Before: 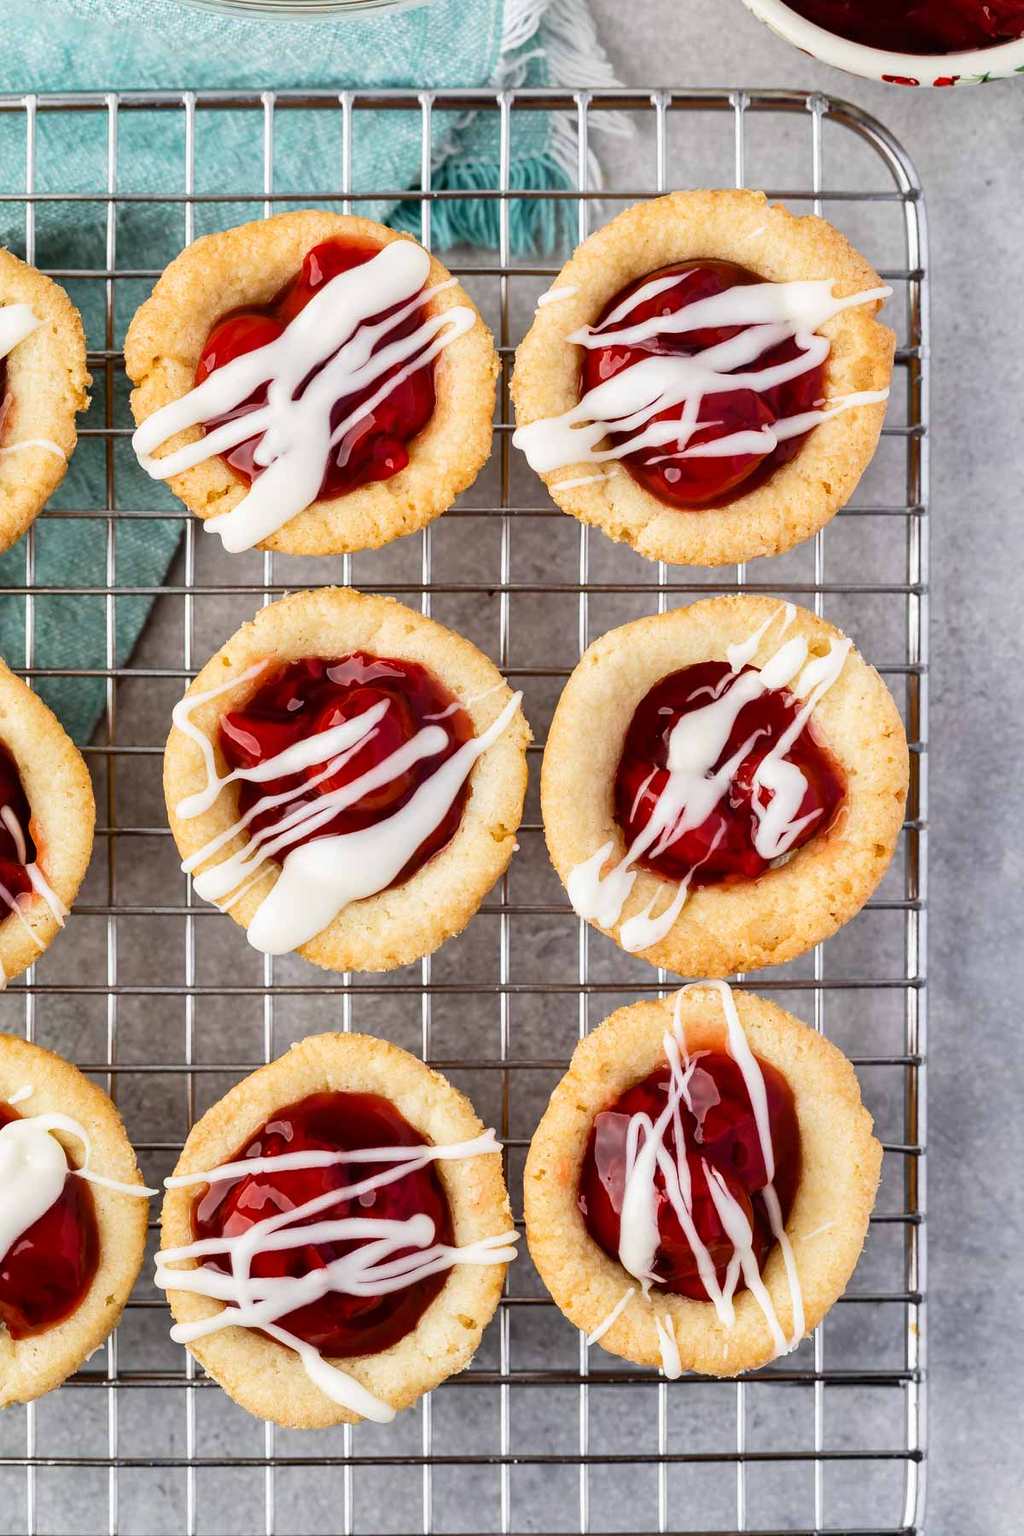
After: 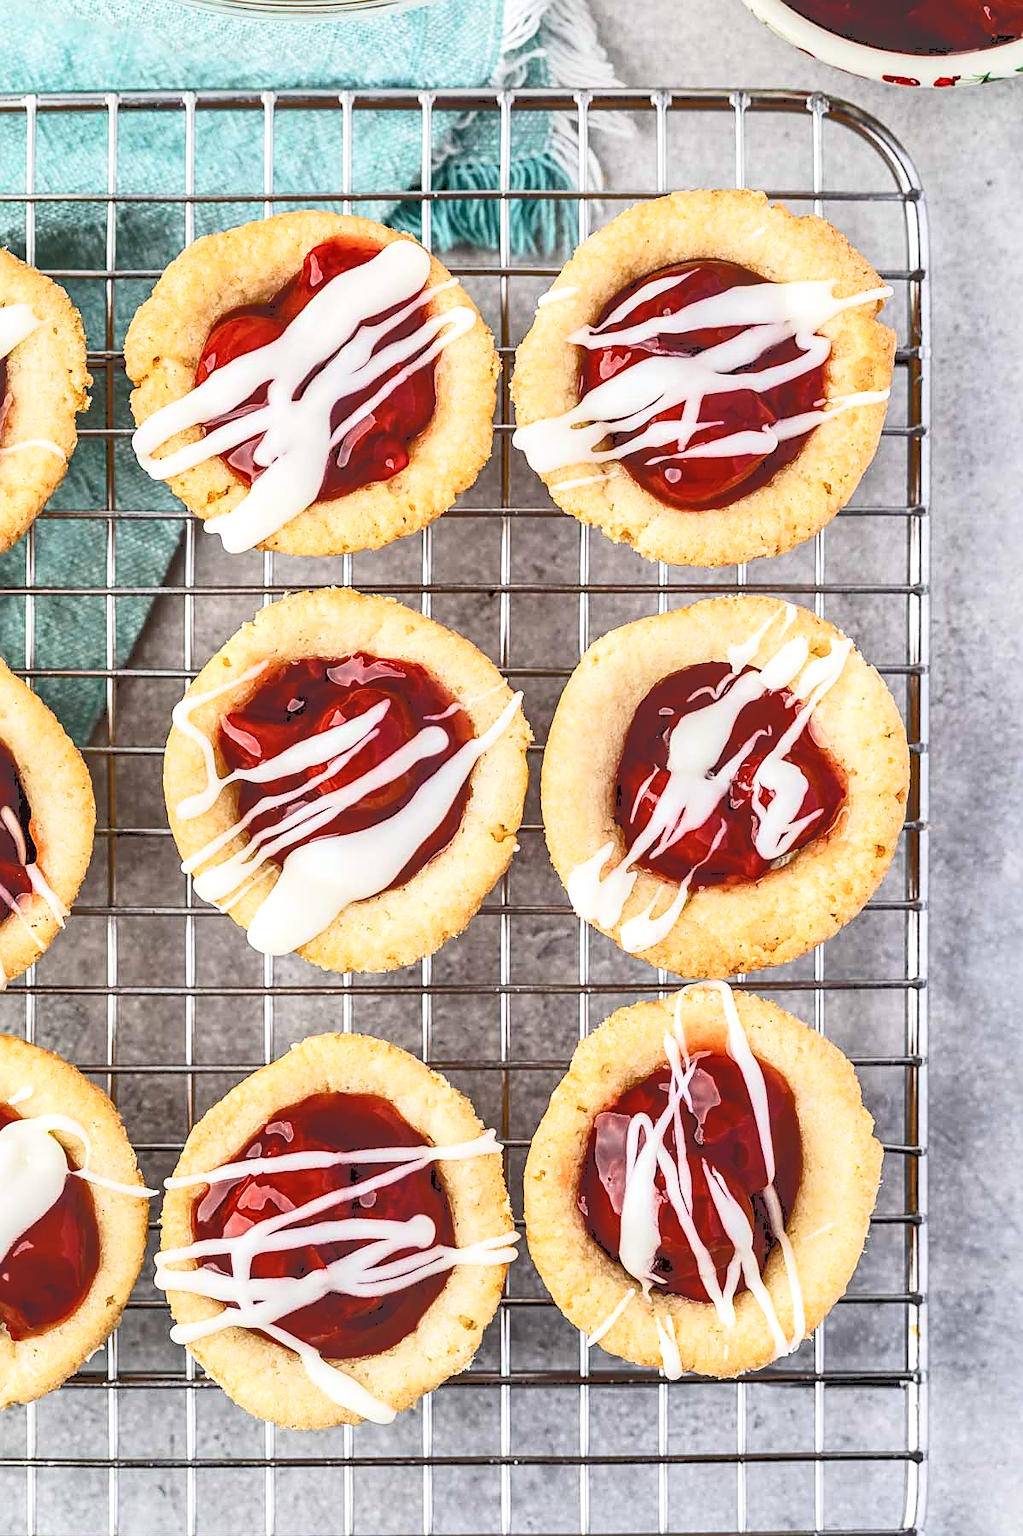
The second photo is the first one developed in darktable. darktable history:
contrast equalizer: y [[0.524 ×6], [0.512 ×6], [0.379 ×6], [0 ×6], [0 ×6]]
sharpen: amount 0.601
crop: left 0.021%
tone curve: curves: ch0 [(0, 0) (0.003, 0.203) (0.011, 0.203) (0.025, 0.21) (0.044, 0.22) (0.069, 0.231) (0.1, 0.243) (0.136, 0.255) (0.177, 0.277) (0.224, 0.305) (0.277, 0.346) (0.335, 0.412) (0.399, 0.492) (0.468, 0.571) (0.543, 0.658) (0.623, 0.75) (0.709, 0.837) (0.801, 0.905) (0.898, 0.955) (1, 1)], color space Lab, independent channels, preserve colors none
local contrast: on, module defaults
